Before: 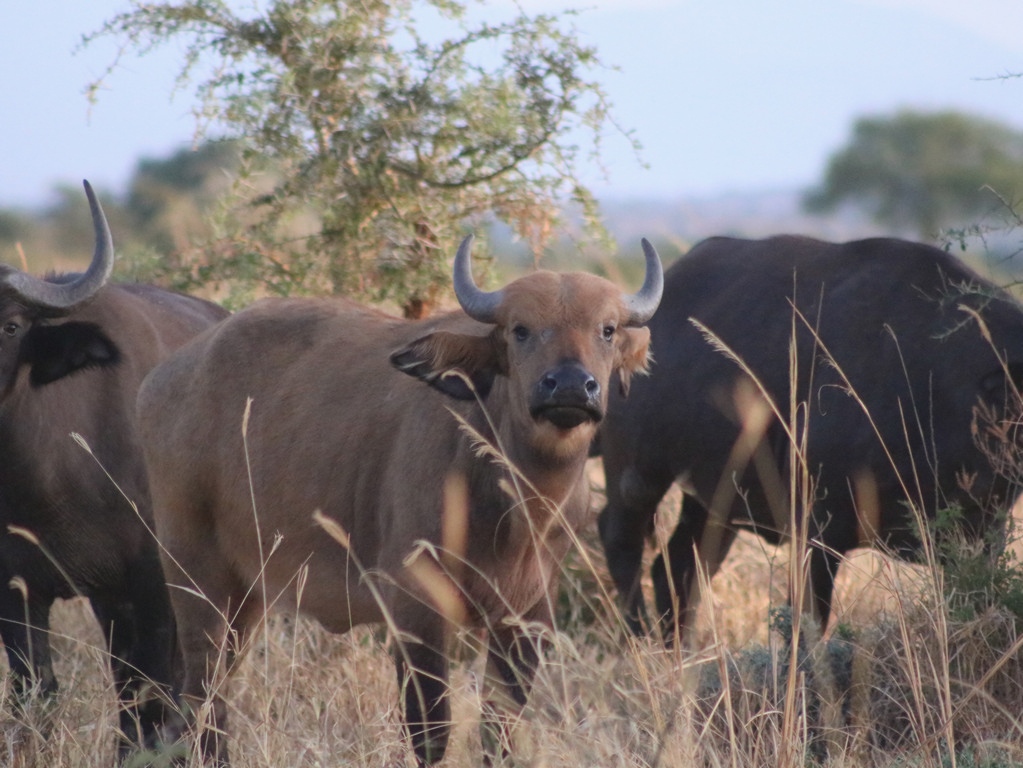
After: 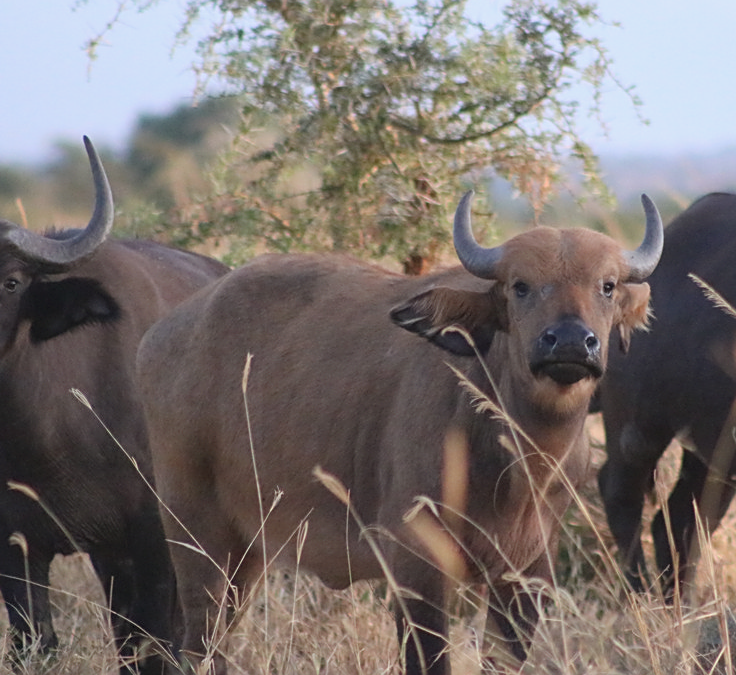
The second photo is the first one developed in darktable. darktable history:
crop: top 5.803%, right 27.864%, bottom 5.804%
sharpen: on, module defaults
